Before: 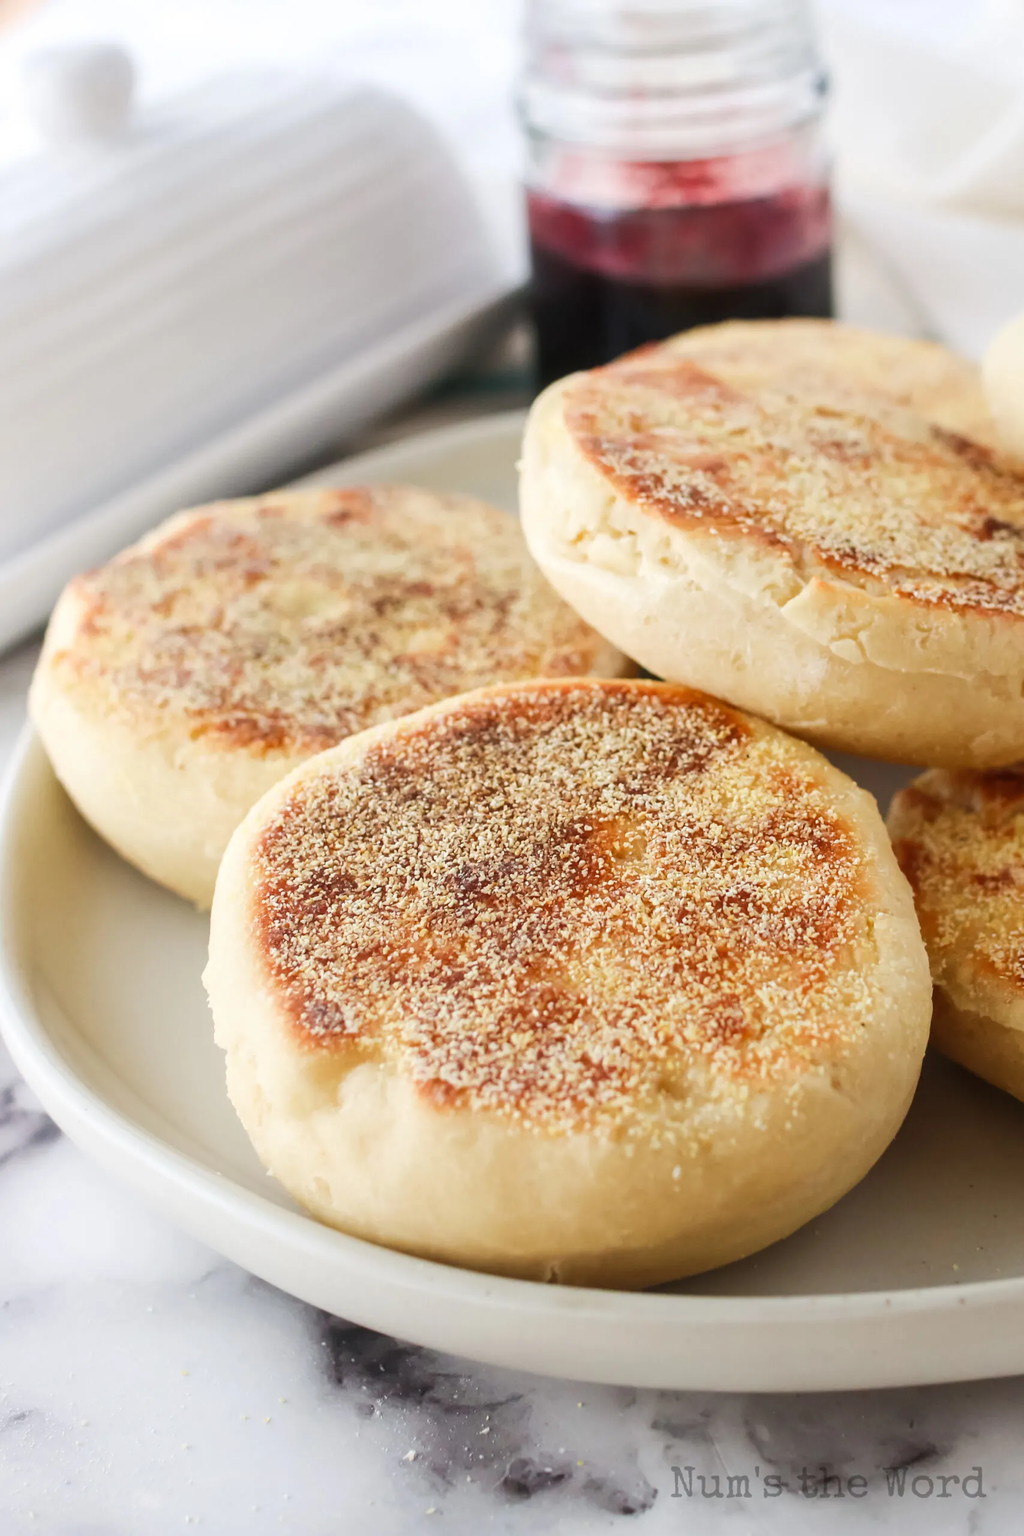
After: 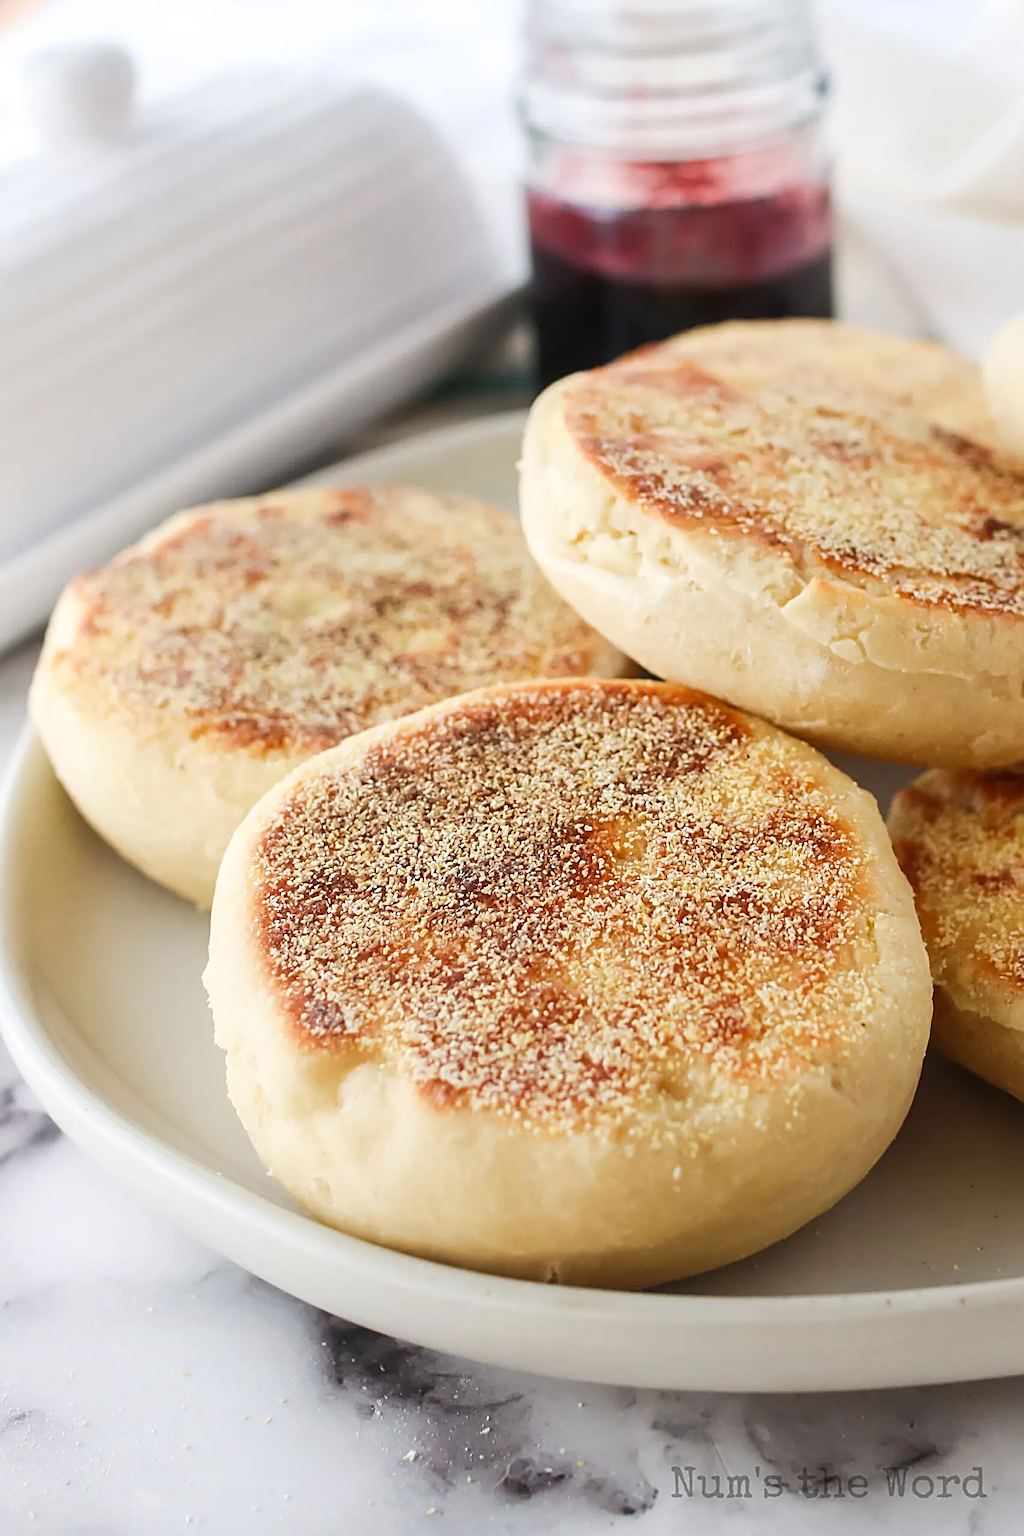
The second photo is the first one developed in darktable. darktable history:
sharpen: radius 2.569, amount 0.68
